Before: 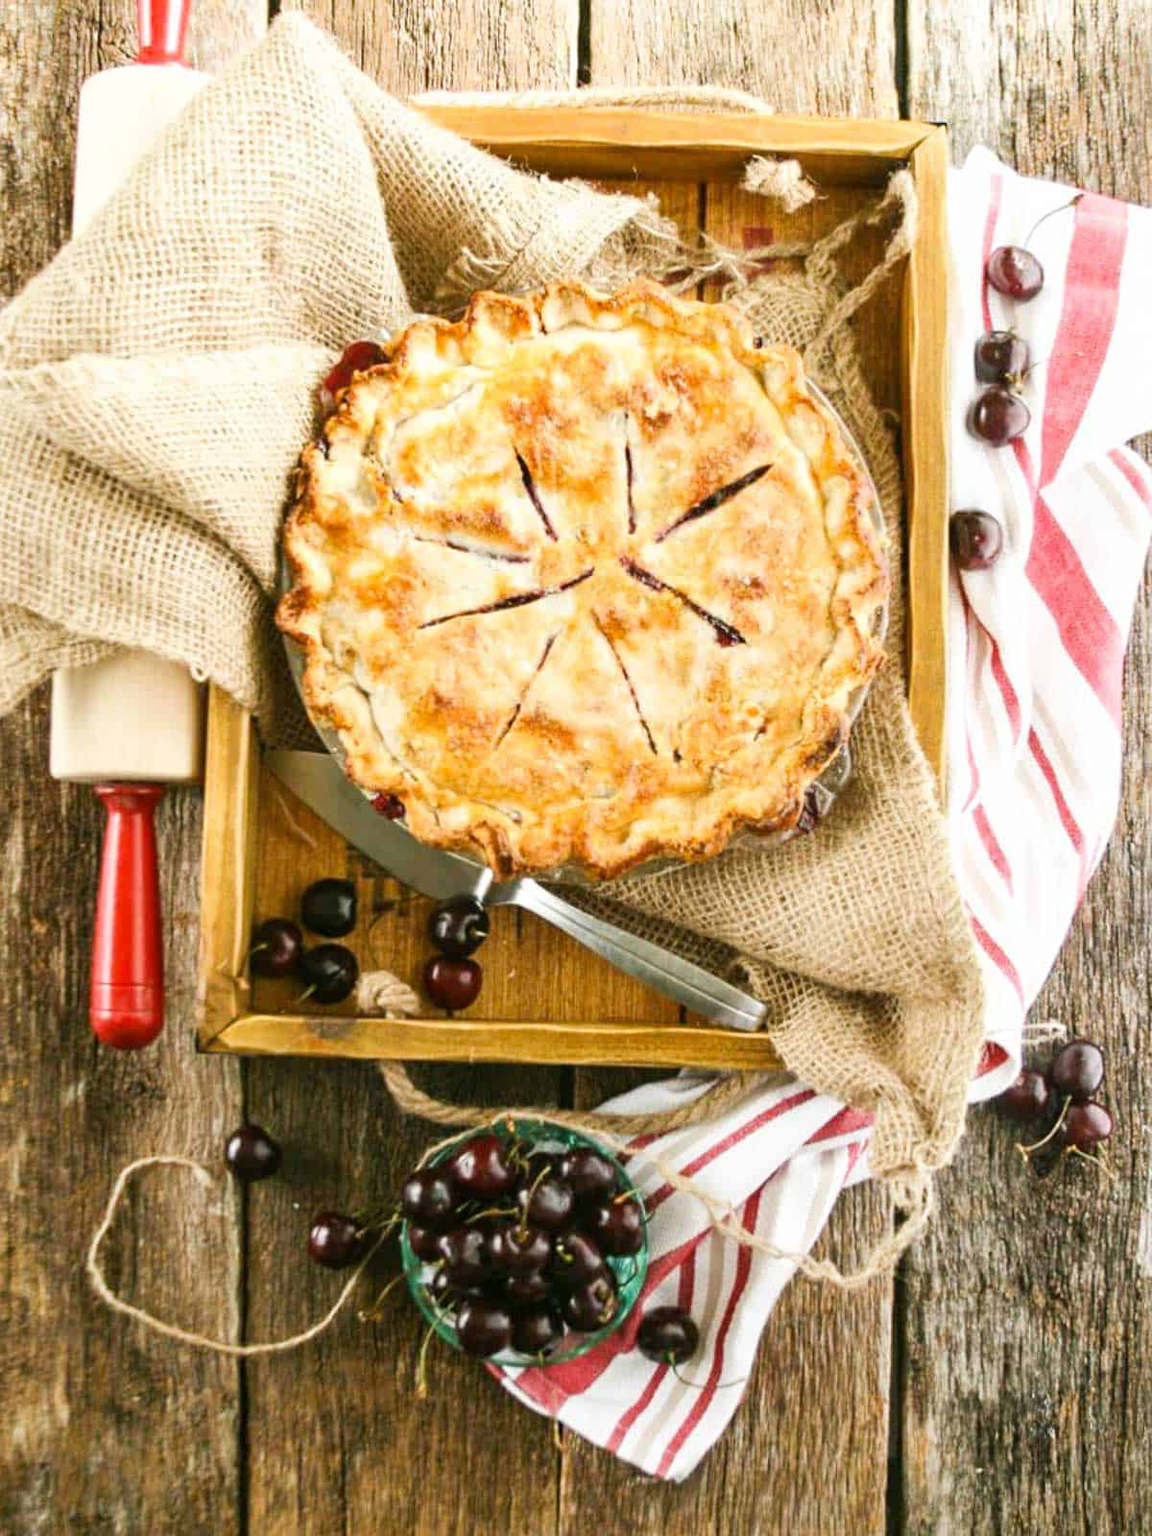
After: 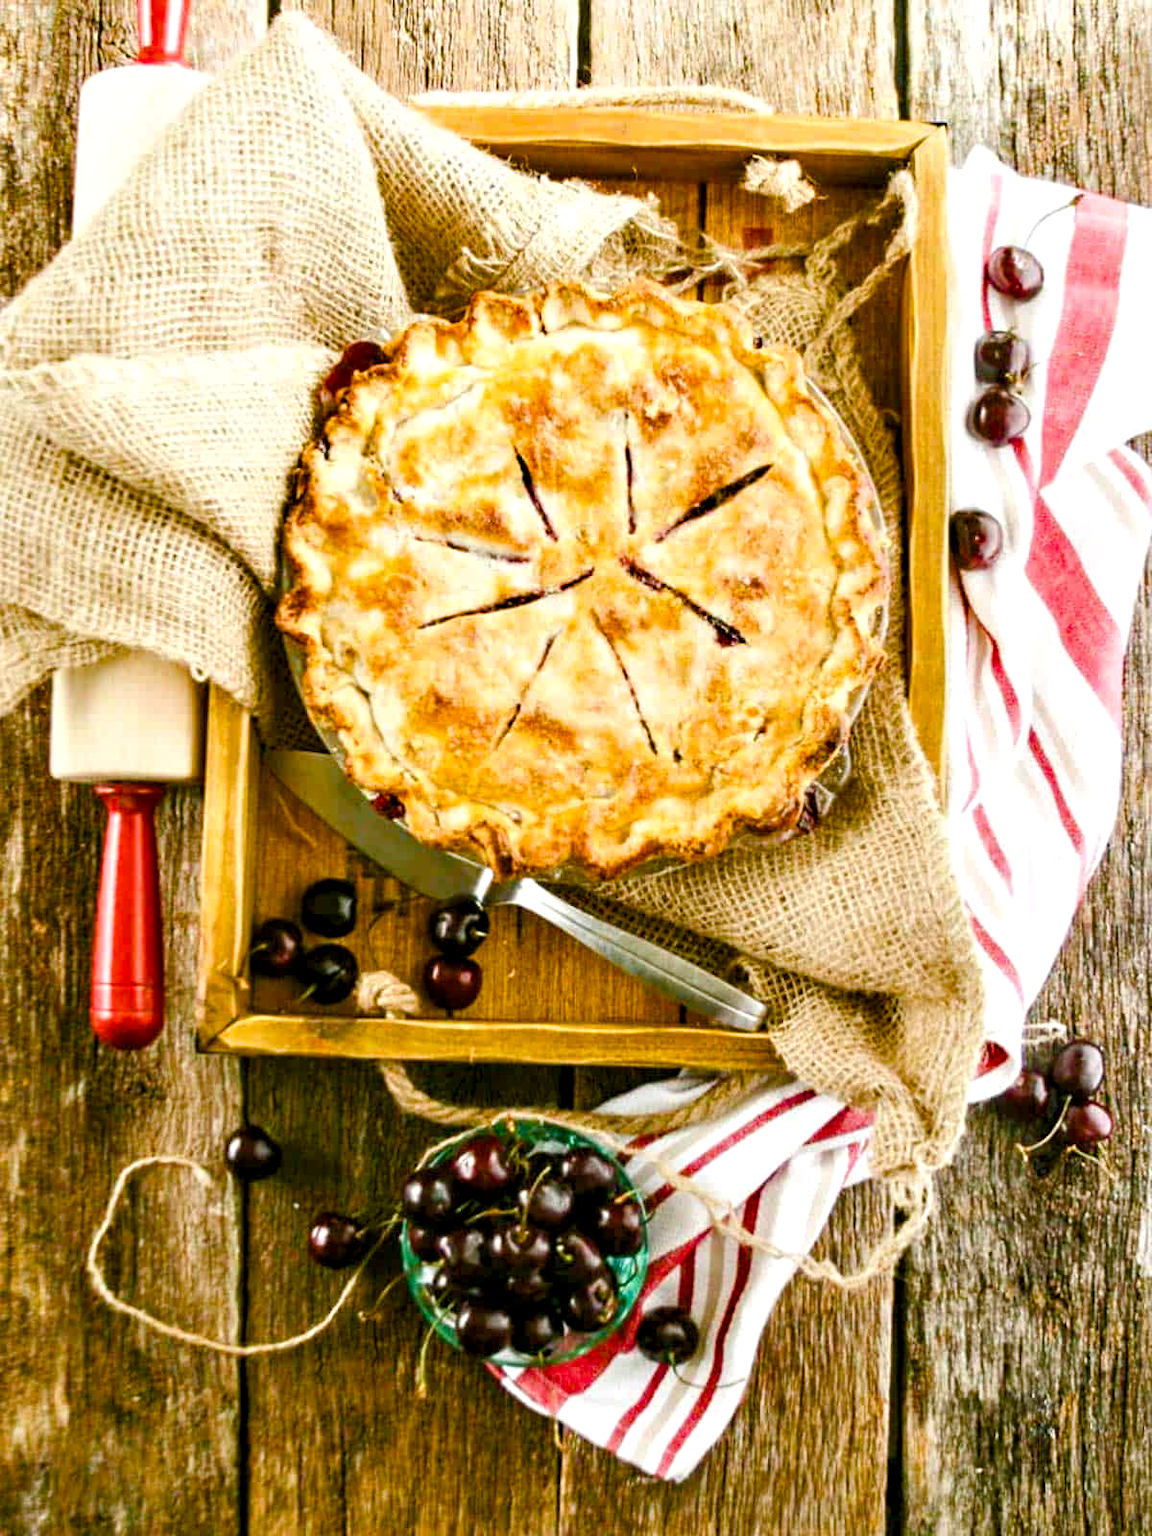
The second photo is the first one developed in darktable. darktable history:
color balance rgb: linear chroma grading › global chroma 15.178%, perceptual saturation grading › global saturation 20%, perceptual saturation grading › highlights -25.567%, perceptual saturation grading › shadows 49.887%, global vibrance 14.878%
tone equalizer: edges refinement/feathering 500, mask exposure compensation -1.57 EV, preserve details no
exposure: compensate exposure bias true, compensate highlight preservation false
contrast equalizer: y [[0.546, 0.552, 0.554, 0.554, 0.552, 0.546], [0.5 ×6], [0.5 ×6], [0 ×6], [0 ×6]]
